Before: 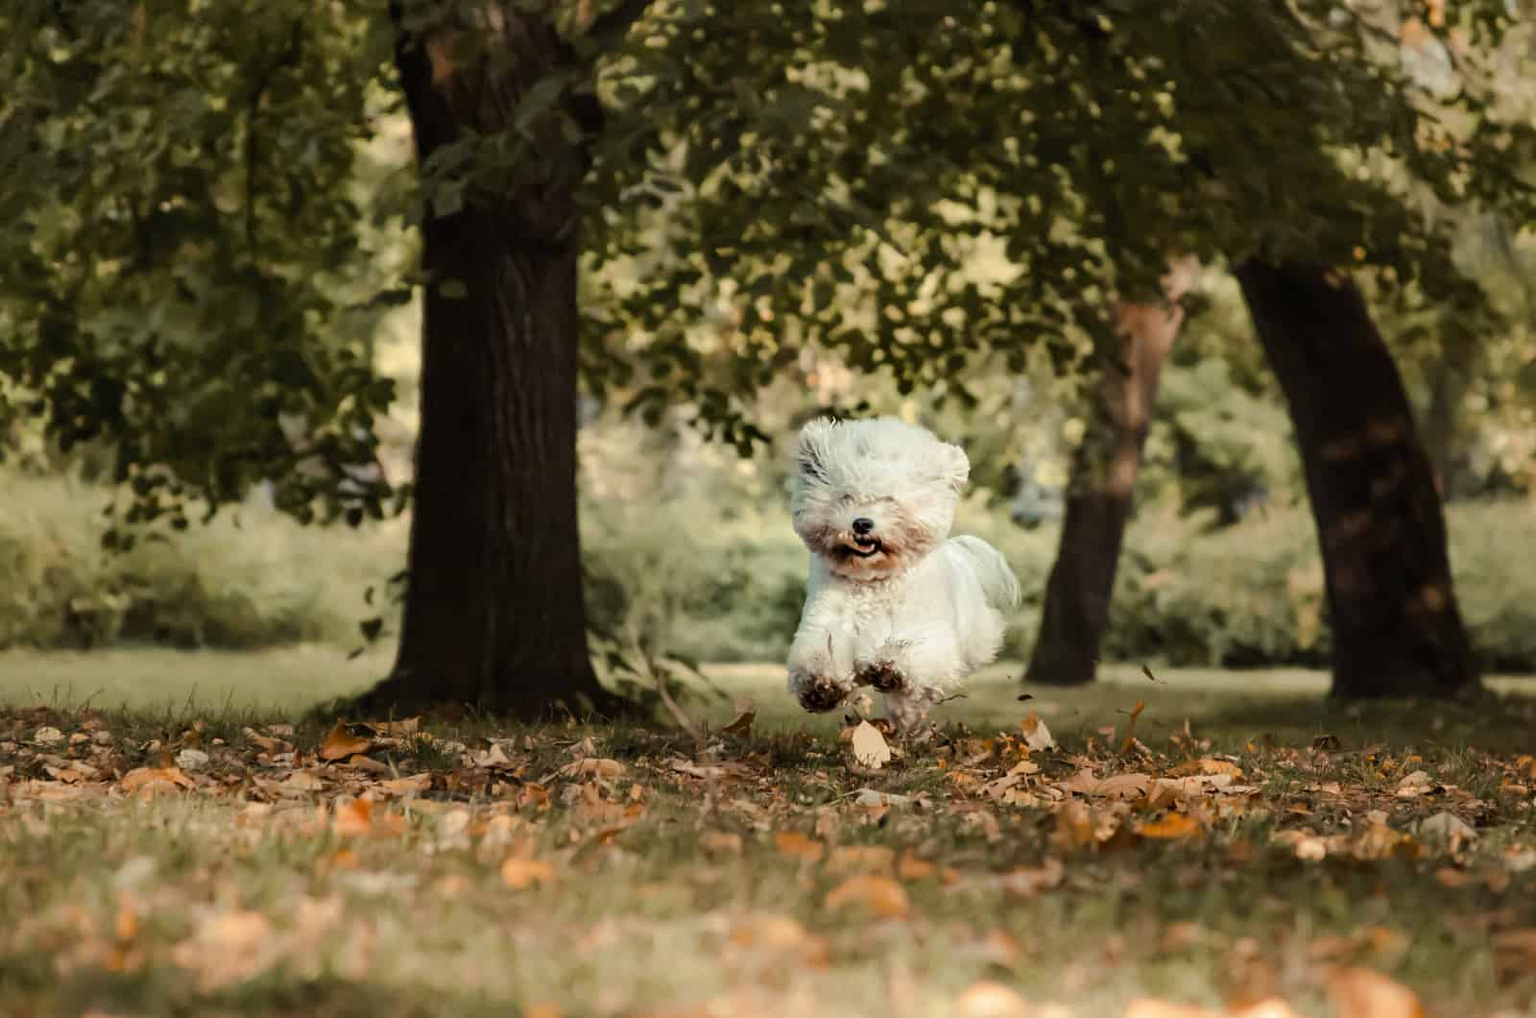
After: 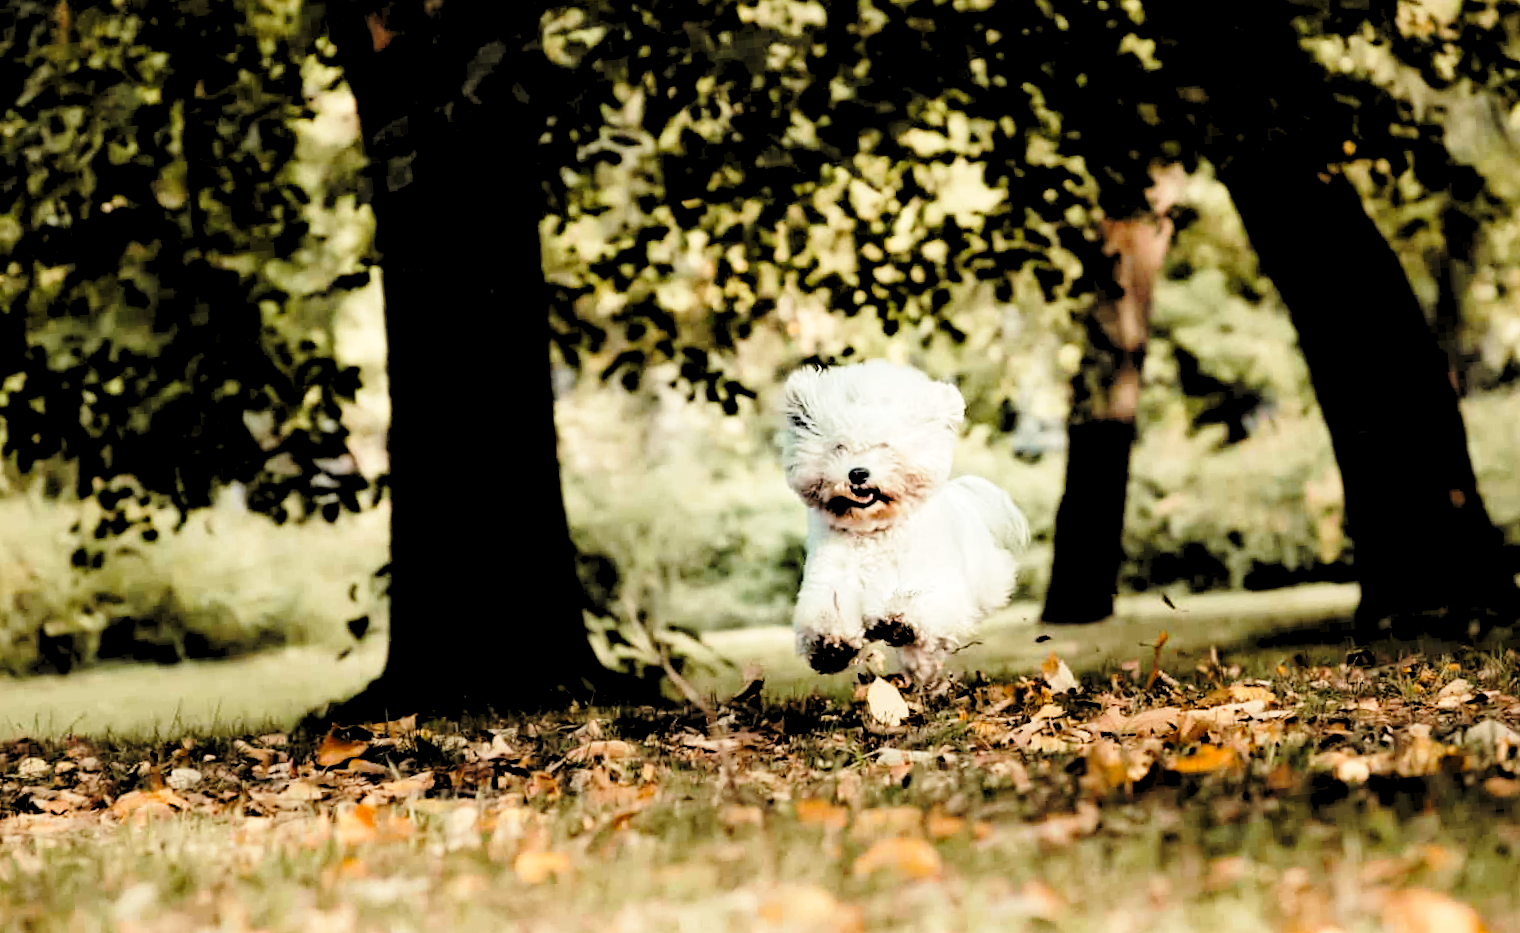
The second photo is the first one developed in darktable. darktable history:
base curve: curves: ch0 [(0, 0) (0.028, 0.03) (0.121, 0.232) (0.46, 0.748) (0.859, 0.968) (1, 1)], preserve colors none
rotate and perspective: rotation -5°, crop left 0.05, crop right 0.952, crop top 0.11, crop bottom 0.89
rgb levels: levels [[0.029, 0.461, 0.922], [0, 0.5, 1], [0, 0.5, 1]]
